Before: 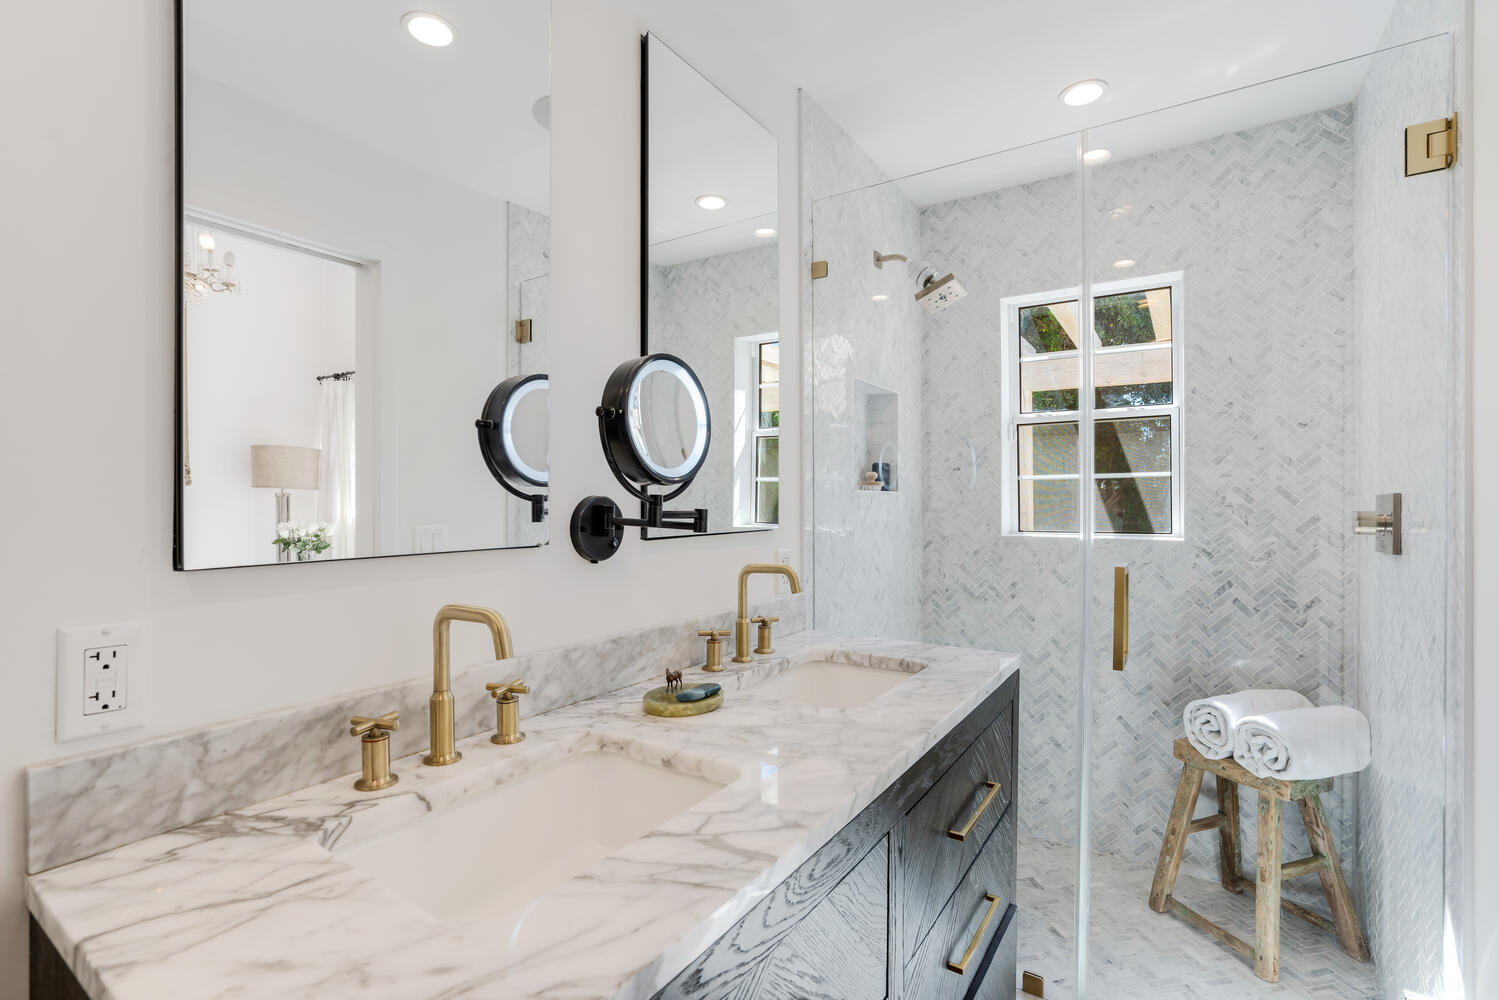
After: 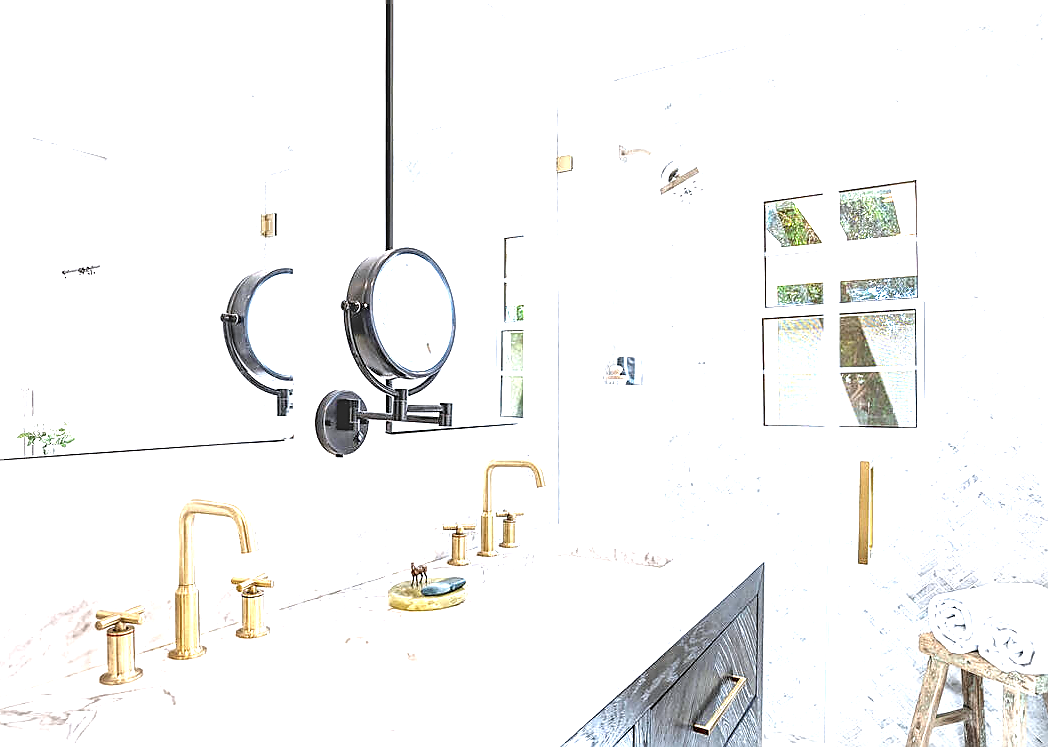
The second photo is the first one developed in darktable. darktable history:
local contrast: on, module defaults
color calibration: illuminant as shot in camera, x 0.358, y 0.373, temperature 4628.91 K
exposure: black level correction 0.001, exposure 1.84 EV, compensate highlight preservation false
crop and rotate: left 17.046%, top 10.659%, right 12.989%, bottom 14.553%
vignetting: fall-off start 100%, brightness -0.282, width/height ratio 1.31
sharpen: radius 1.4, amount 1.25, threshold 0.7
